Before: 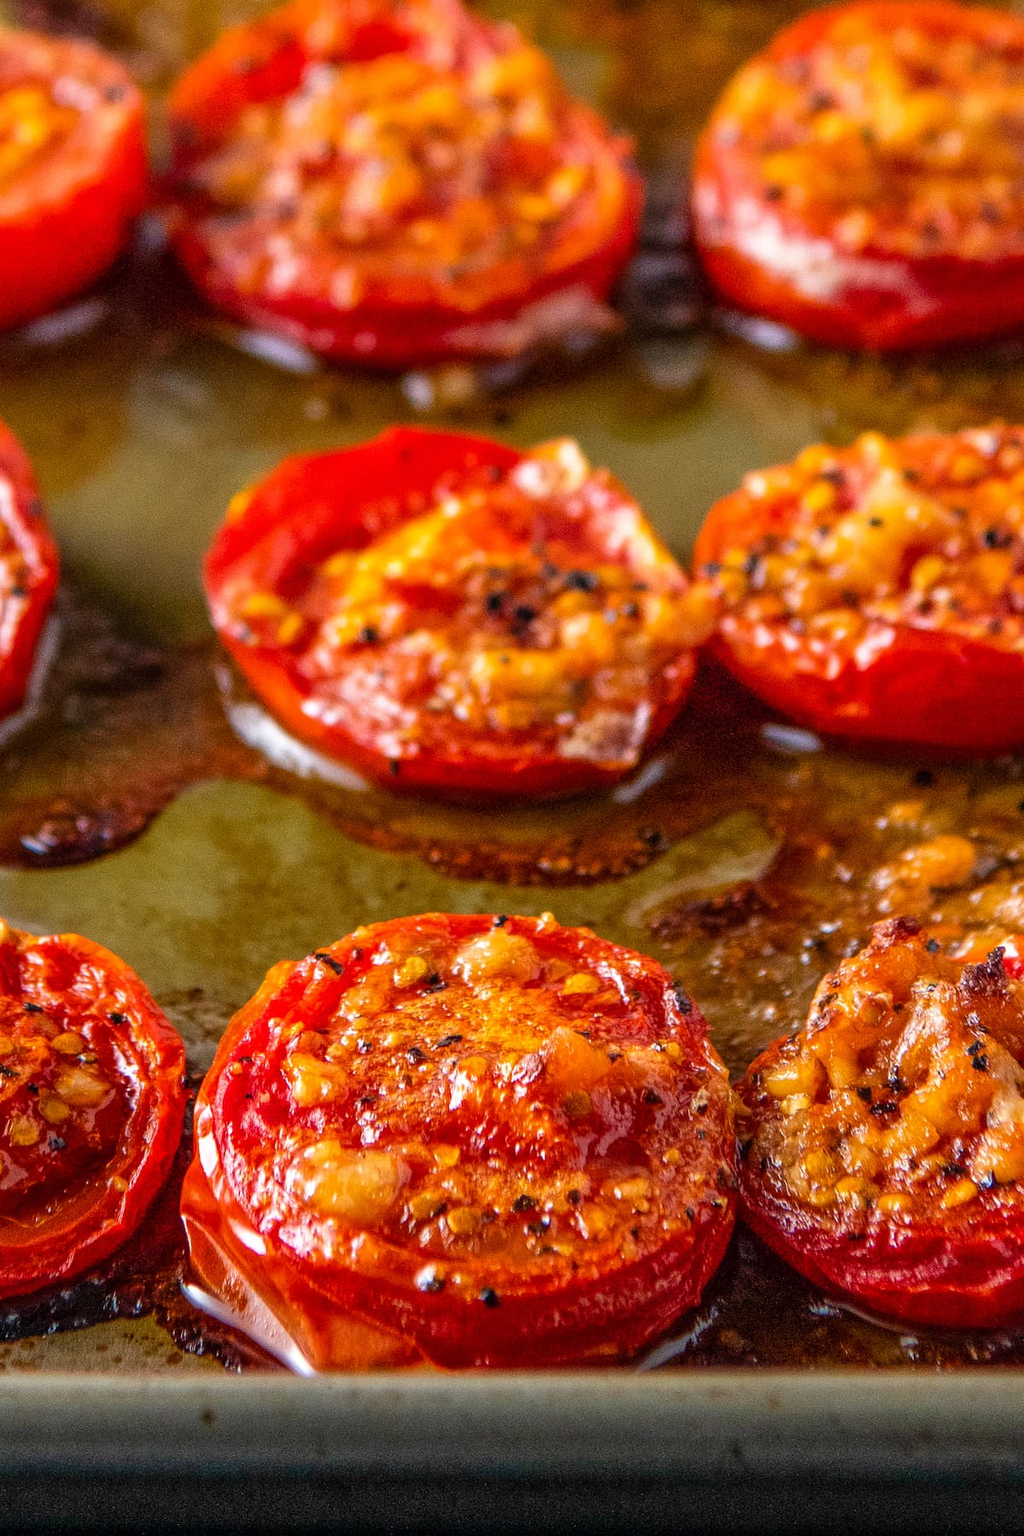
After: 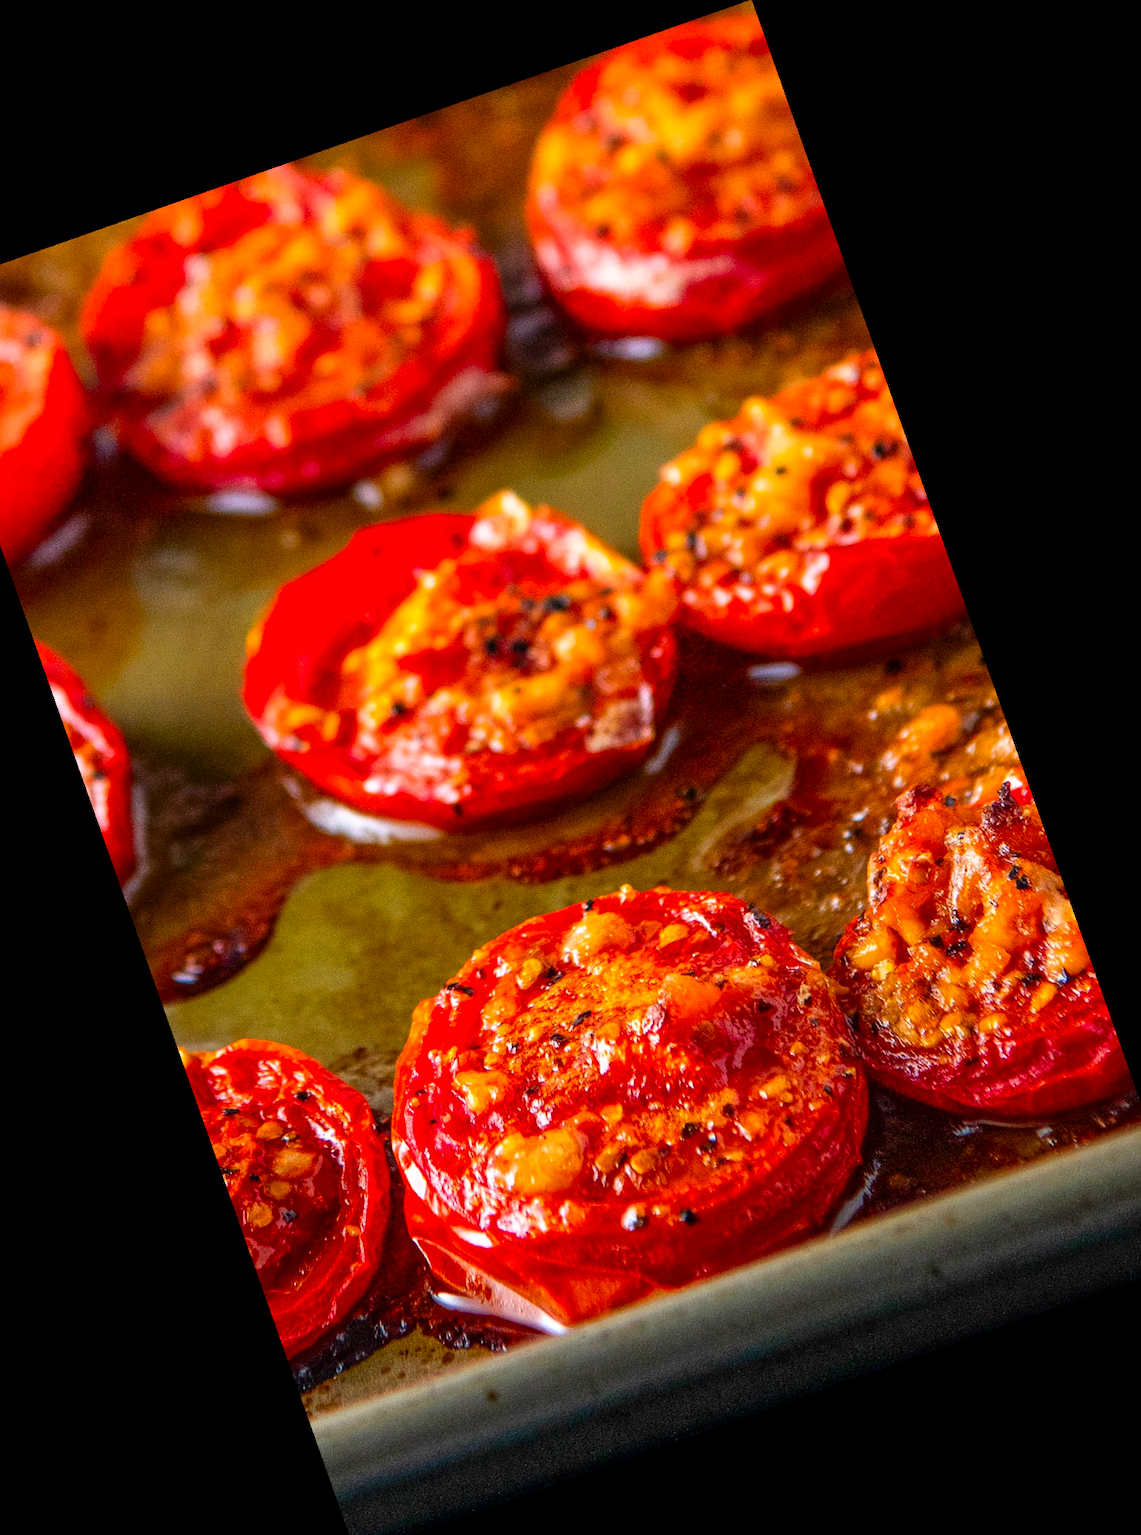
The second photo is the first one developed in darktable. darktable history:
crop and rotate: angle 19.43°, left 6.812%, right 4.125%, bottom 1.087%
contrast brightness saturation: contrast 0.09, saturation 0.28
